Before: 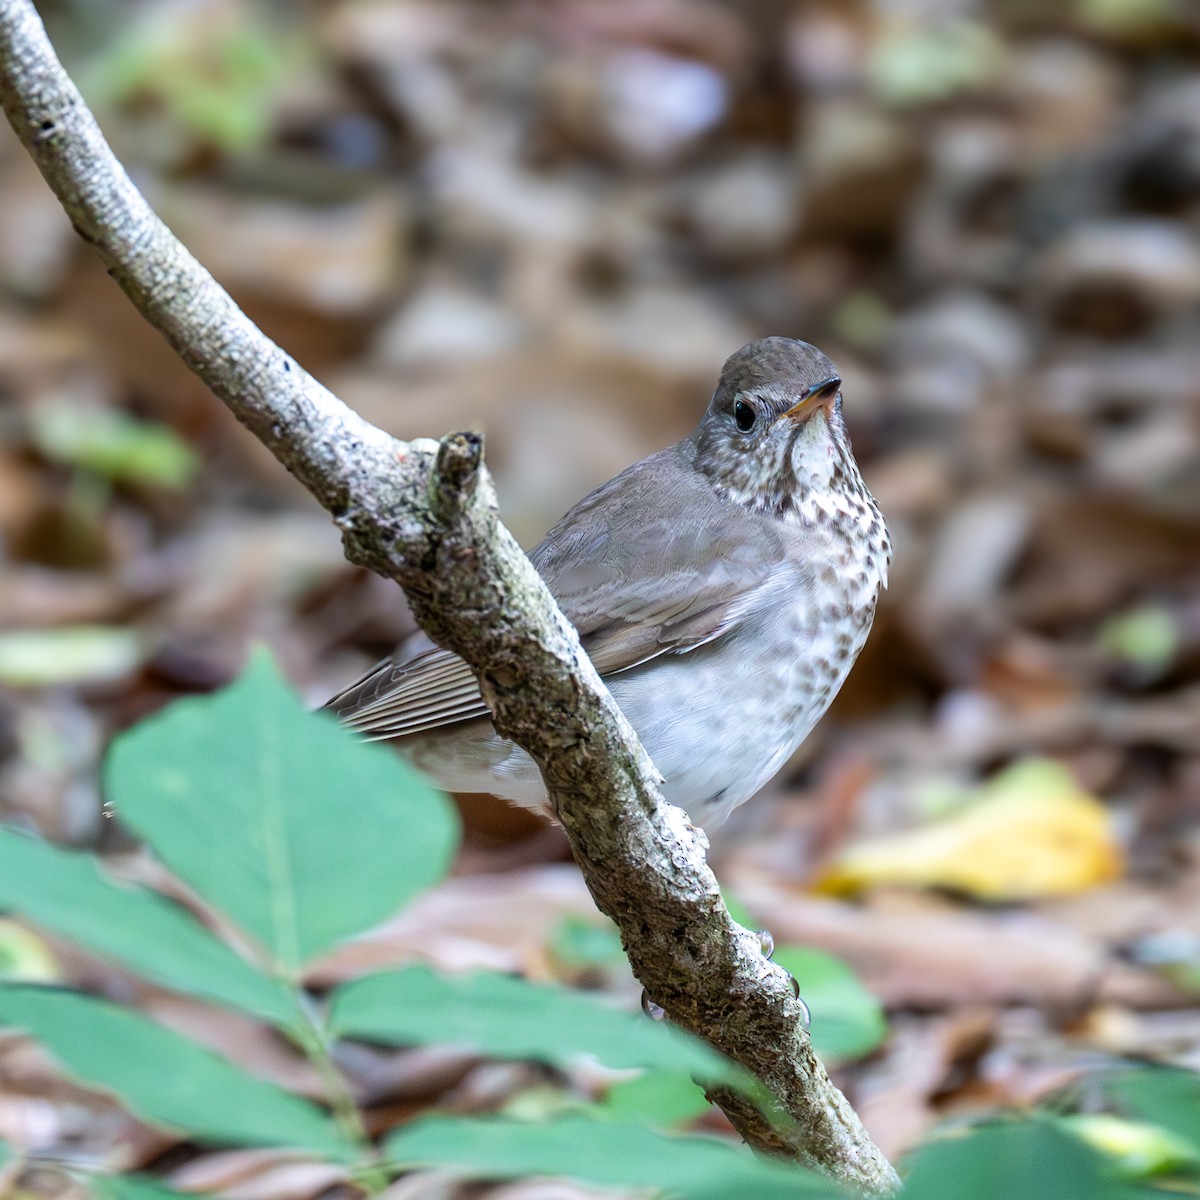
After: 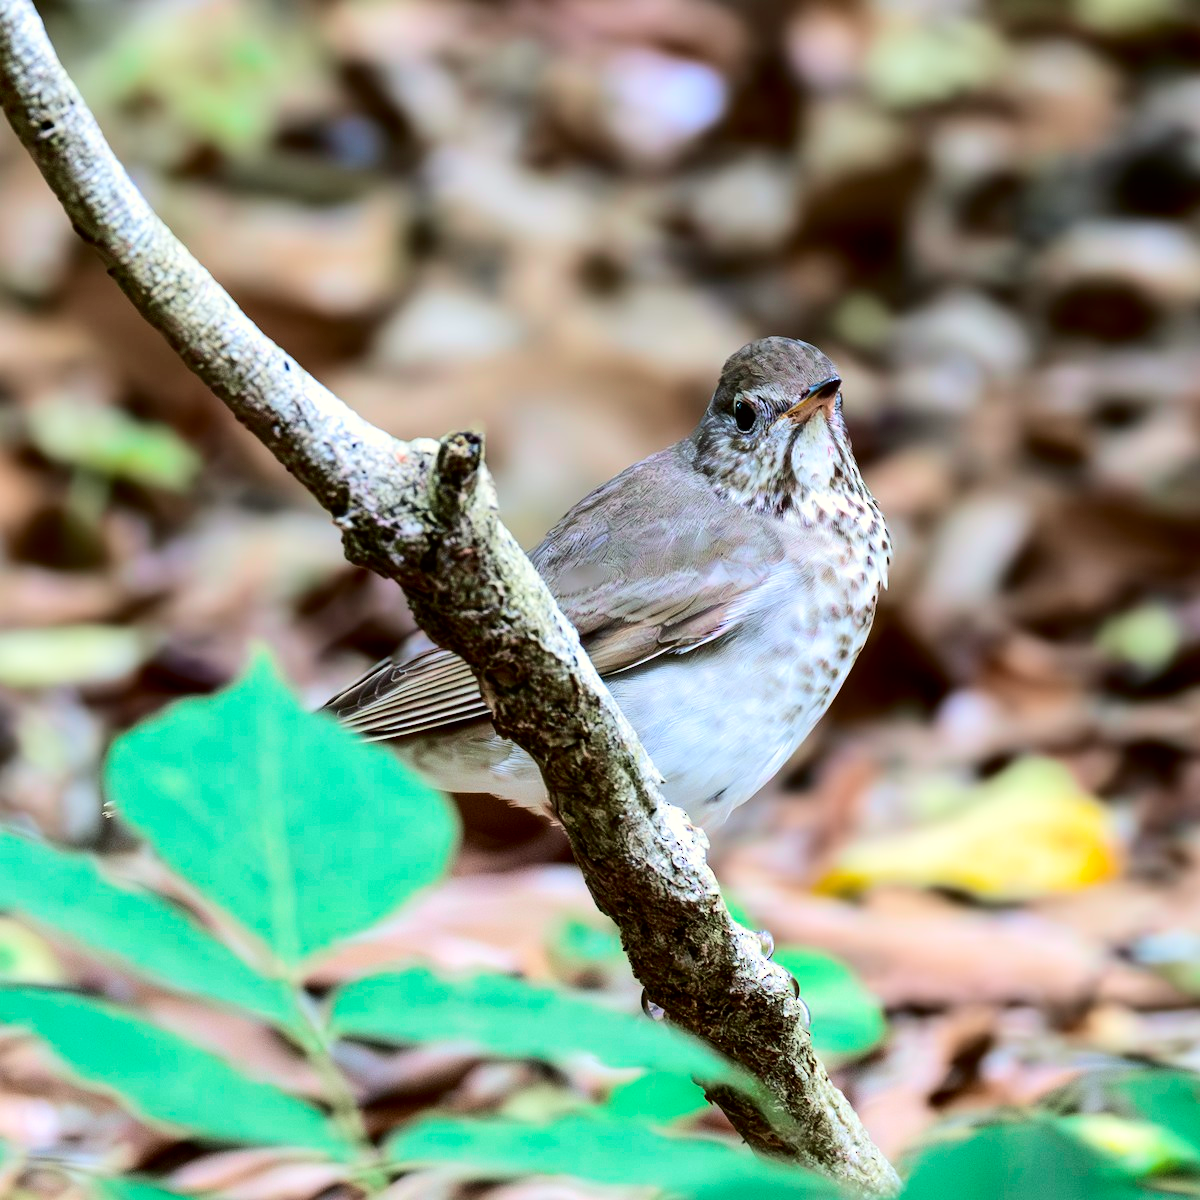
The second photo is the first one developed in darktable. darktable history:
color balance rgb: perceptual saturation grading › global saturation 25.694%, global vibrance 25.084%, contrast 19.514%
tone curve: curves: ch0 [(0, 0) (0.049, 0.01) (0.154, 0.081) (0.491, 0.56) (0.739, 0.794) (0.992, 0.937)]; ch1 [(0, 0) (0.172, 0.123) (0.317, 0.272) (0.401, 0.422) (0.499, 0.497) (0.531, 0.54) (0.615, 0.603) (0.741, 0.783) (1, 1)]; ch2 [(0, 0) (0.411, 0.424) (0.462, 0.483) (0.544, 0.56) (0.686, 0.638) (1, 1)], color space Lab, independent channels, preserve colors none
